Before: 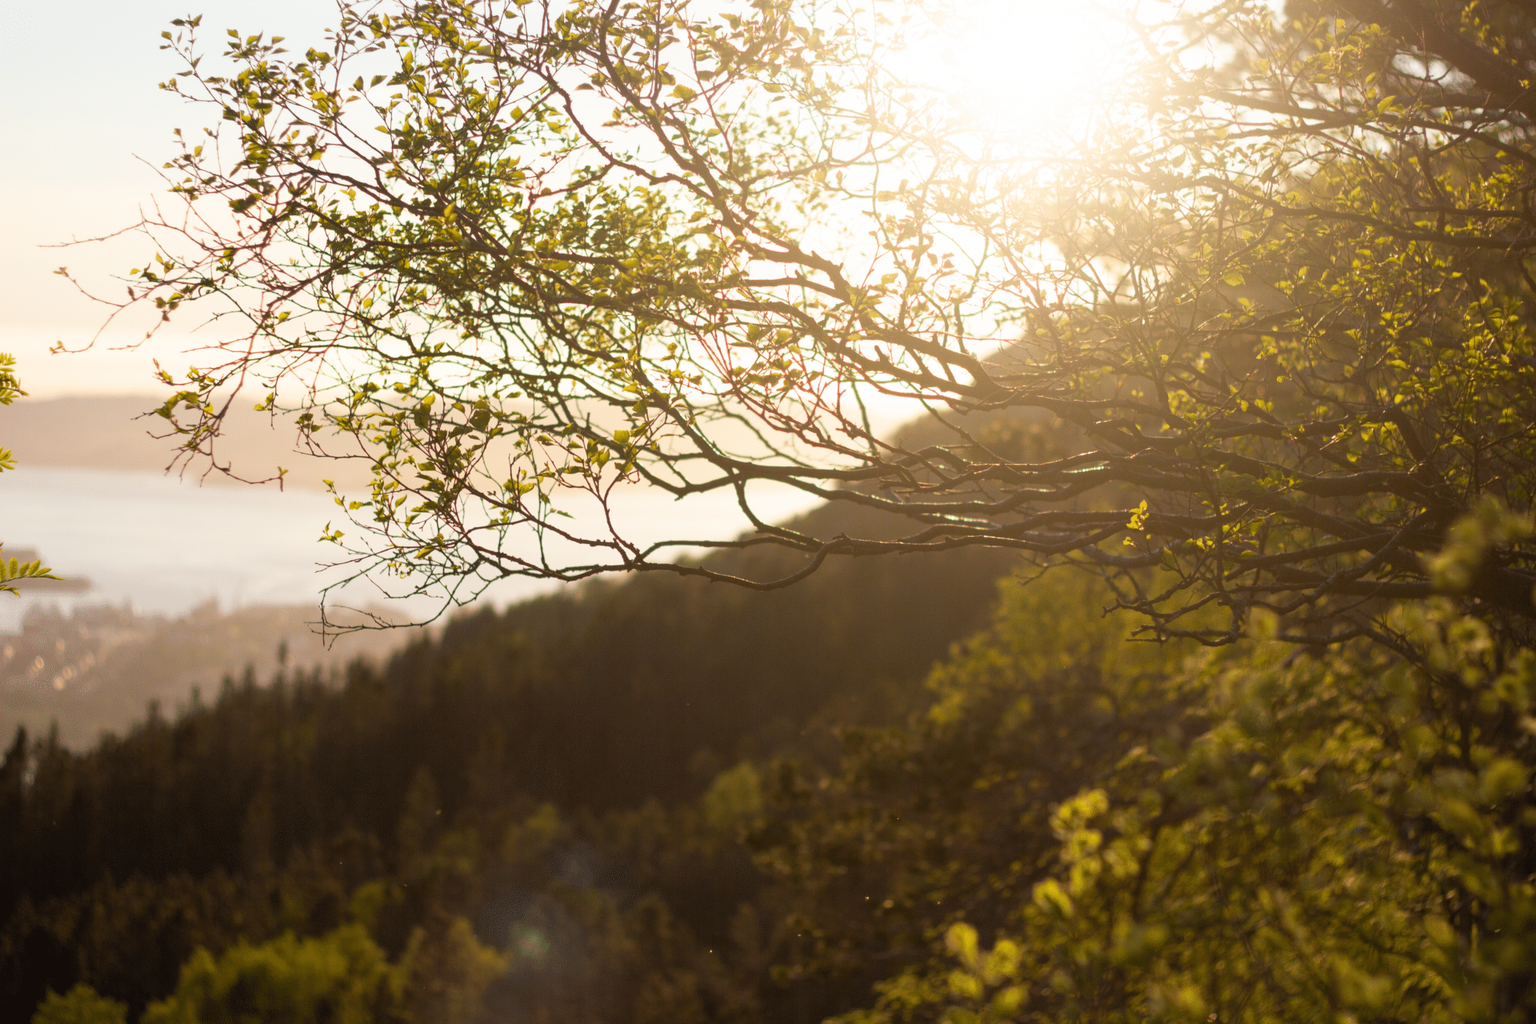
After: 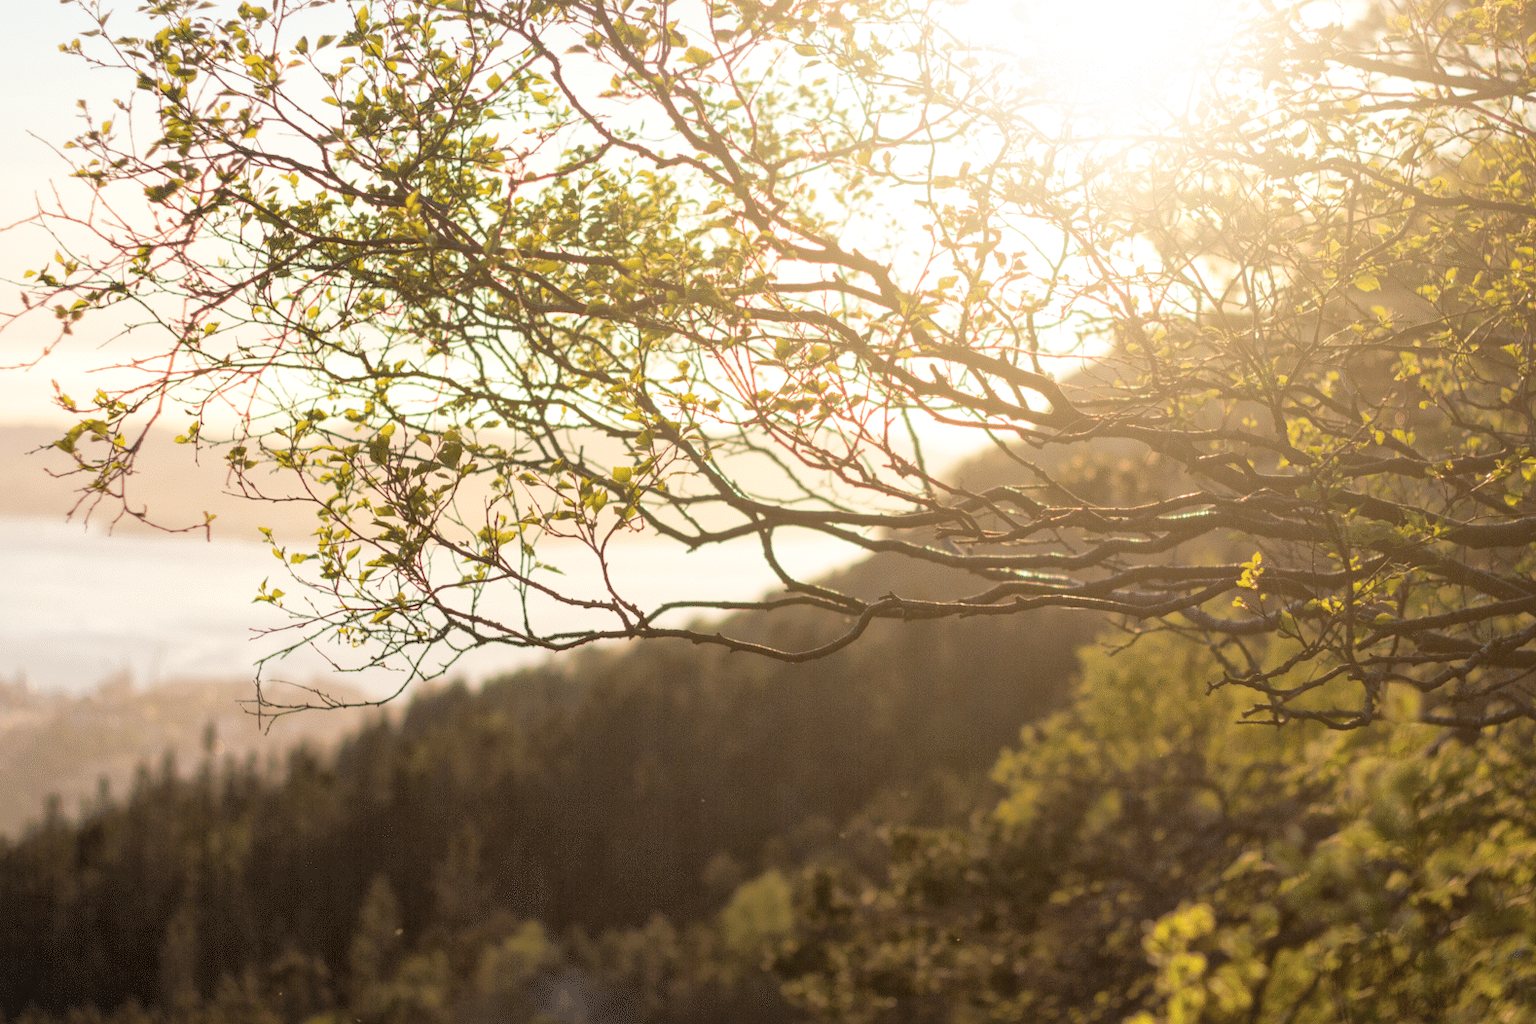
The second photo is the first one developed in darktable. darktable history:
global tonemap: drago (1, 100), detail 1
crop and rotate: left 7.196%, top 4.574%, right 10.605%, bottom 13.178%
